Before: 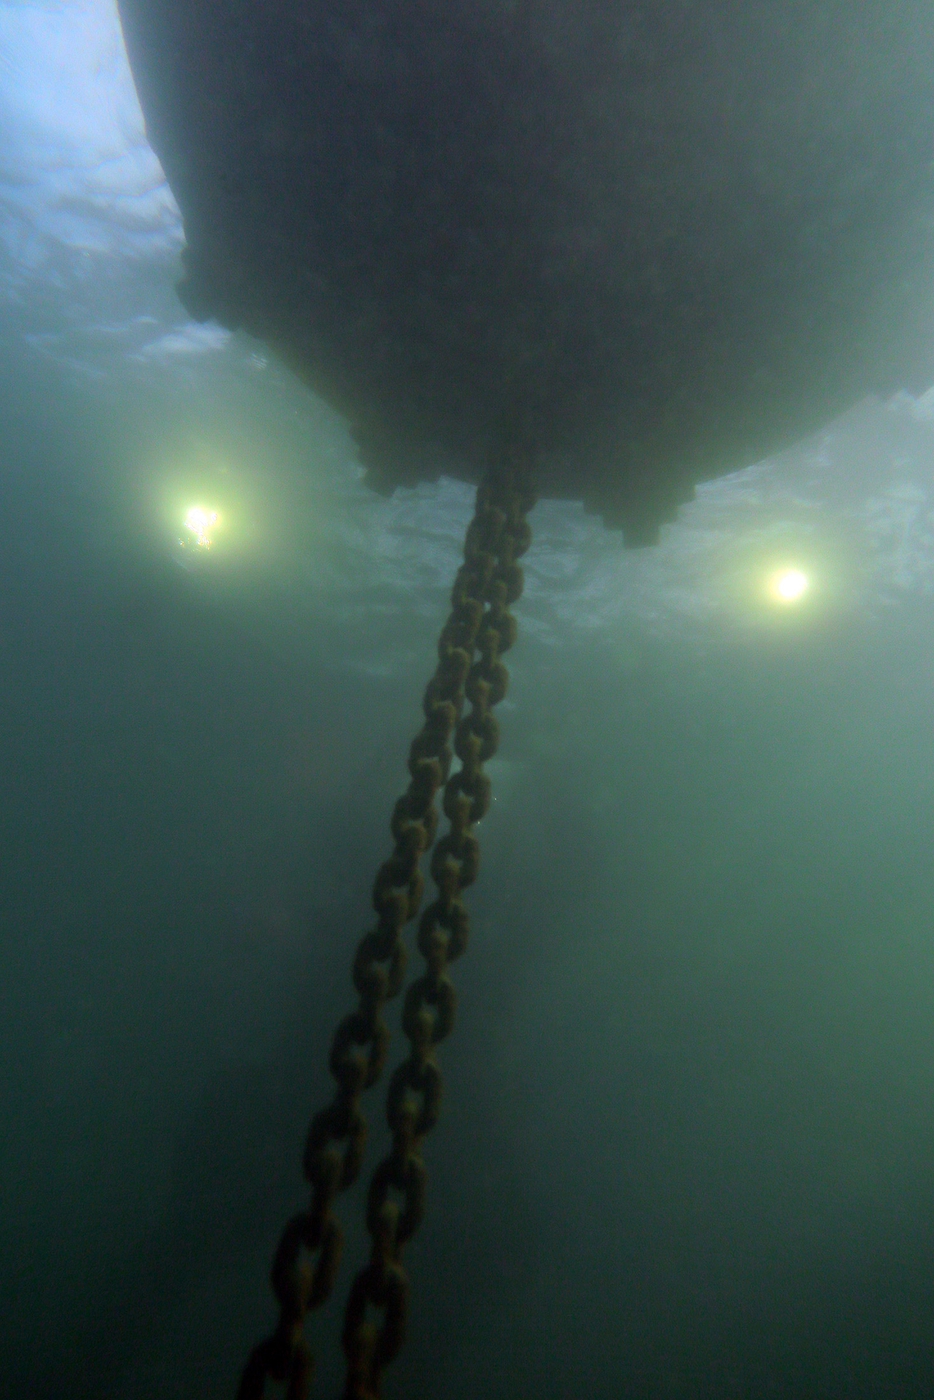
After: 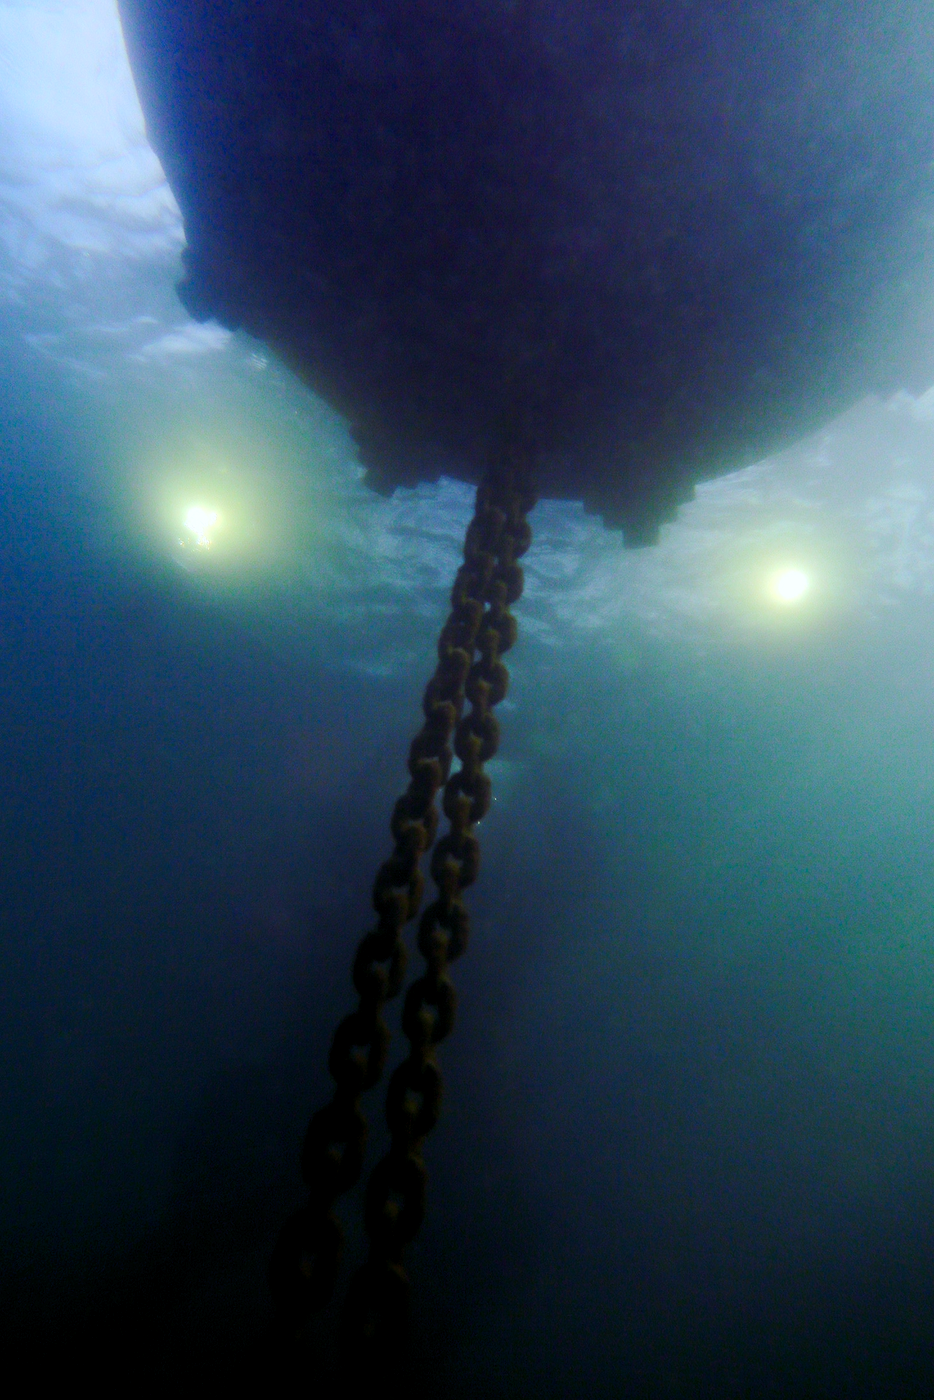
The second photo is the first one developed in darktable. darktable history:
color balance rgb: shadows lift › luminance -21.66%, shadows lift › chroma 8.98%, shadows lift › hue 283.37°, power › chroma 1.05%, power › hue 25.59°, highlights gain › luminance 6.08%, highlights gain › chroma 2.55%, highlights gain › hue 90°, global offset › luminance -0.87%, perceptual saturation grading › global saturation 25%, perceptual saturation grading › highlights -28.39%, perceptual saturation grading › shadows 33.98%
white balance: red 0.926, green 1.003, blue 1.133
tone curve: curves: ch0 [(0, 0) (0.003, 0.008) (0.011, 0.011) (0.025, 0.018) (0.044, 0.028) (0.069, 0.039) (0.1, 0.056) (0.136, 0.081) (0.177, 0.118) (0.224, 0.164) (0.277, 0.223) (0.335, 0.3) (0.399, 0.399) (0.468, 0.51) (0.543, 0.618) (0.623, 0.71) (0.709, 0.79) (0.801, 0.865) (0.898, 0.93) (1, 1)], preserve colors none
